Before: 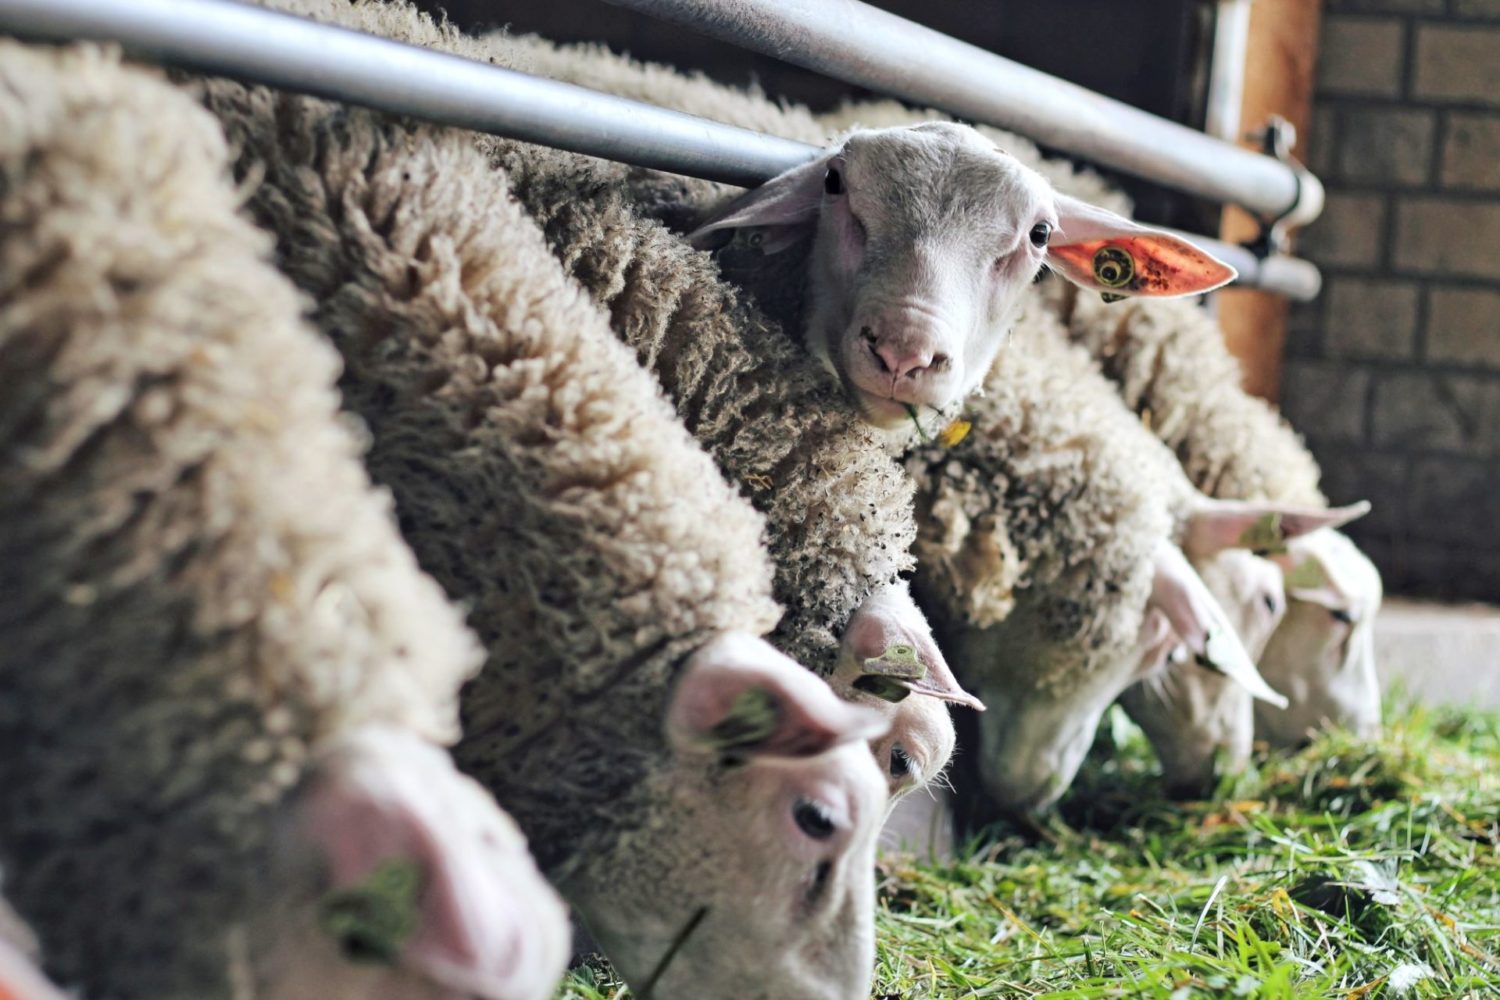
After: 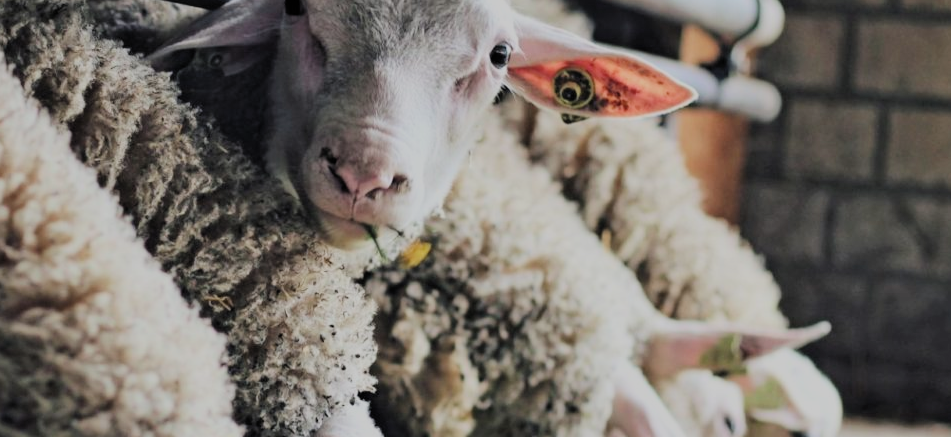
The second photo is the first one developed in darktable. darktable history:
crop: left 36.064%, top 17.963%, right 0.469%, bottom 38.33%
filmic rgb: black relative exposure -7.17 EV, white relative exposure 5.37 EV, threshold 2.97 EV, hardness 3.02, color science v5 (2021), iterations of high-quality reconstruction 0, contrast in shadows safe, contrast in highlights safe, enable highlight reconstruction true
color calibration: illuminant same as pipeline (D50), adaptation XYZ, x 0.347, y 0.358, temperature 5024.2 K
